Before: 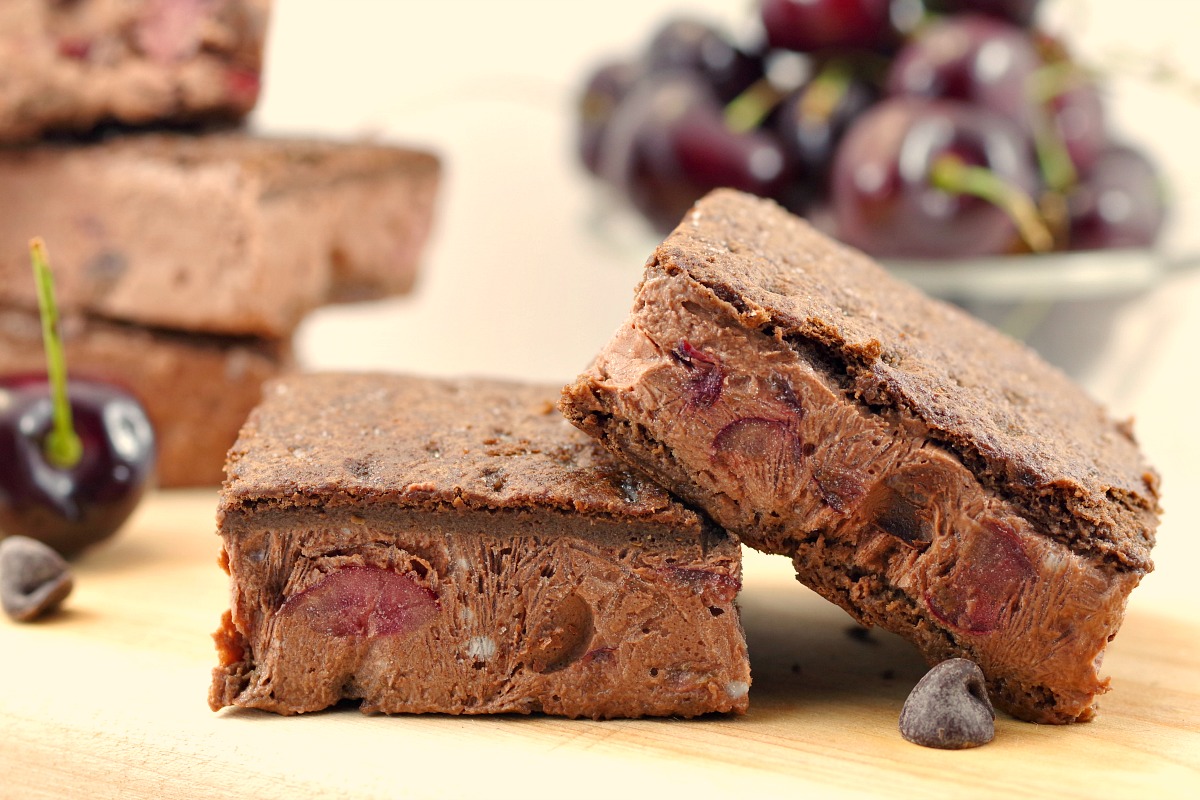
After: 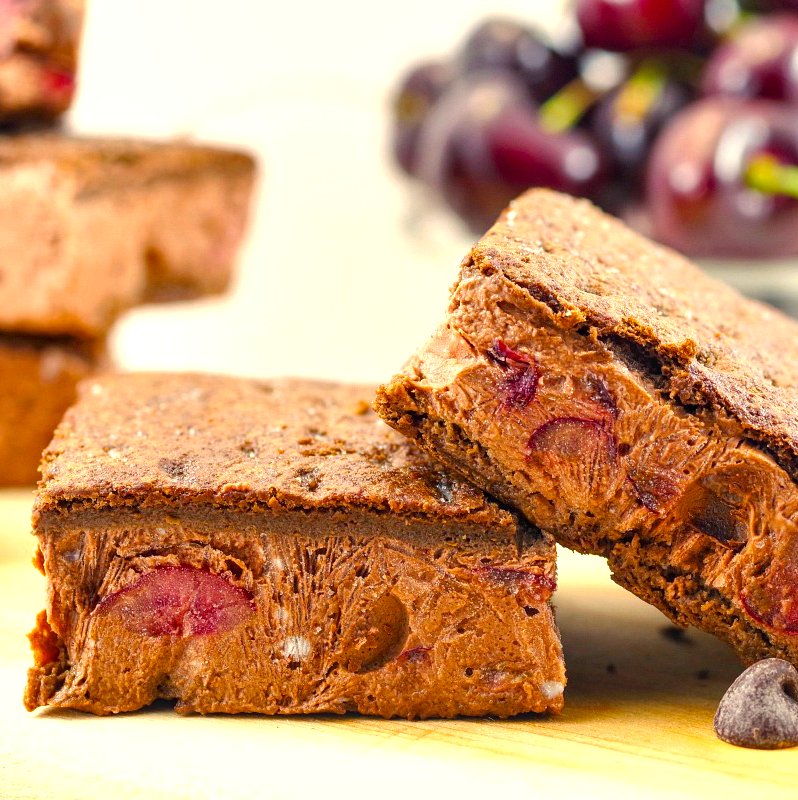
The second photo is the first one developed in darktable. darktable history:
exposure: black level correction 0.001, exposure 0.5 EV, compensate exposure bias true, compensate highlight preservation false
local contrast: on, module defaults
shadows and highlights: shadows 37.19, highlights -27.85, soften with gaussian
crop and rotate: left 15.433%, right 18.001%
color balance rgb: global offset › luminance 0.25%, linear chroma grading › global chroma 13.202%, perceptual saturation grading › global saturation 25.152%, global vibrance 10.94%
